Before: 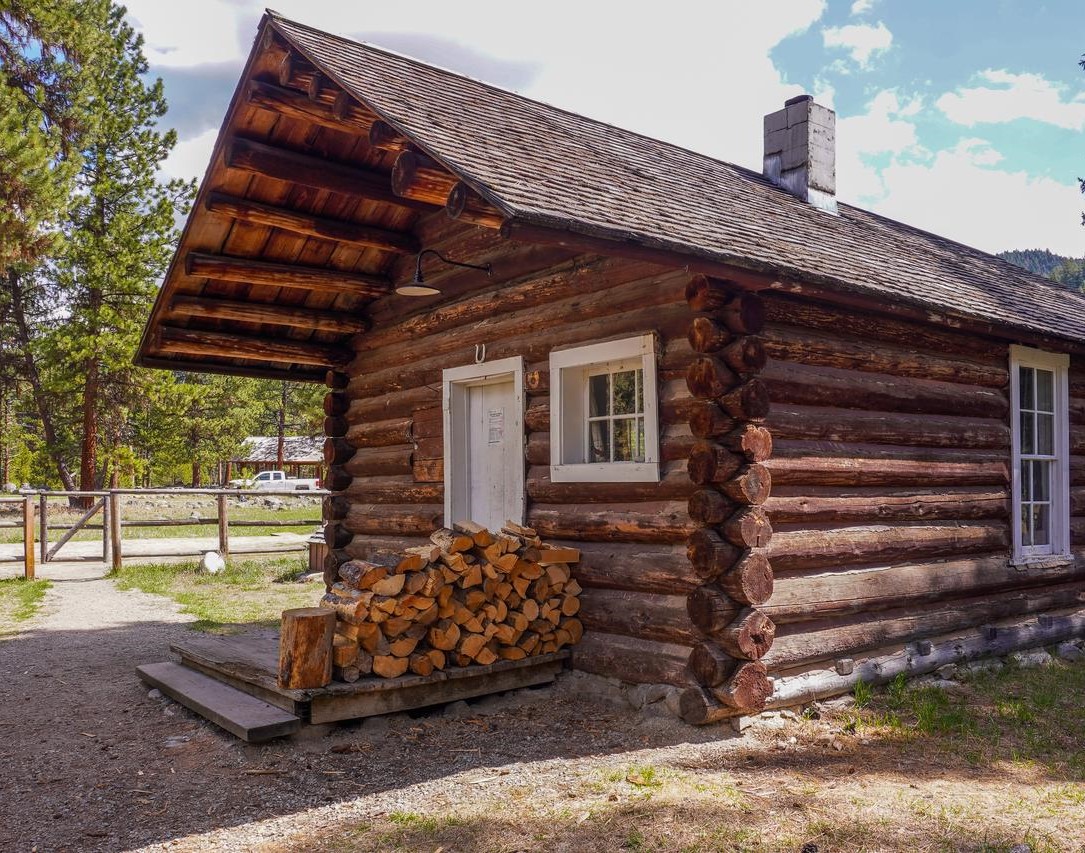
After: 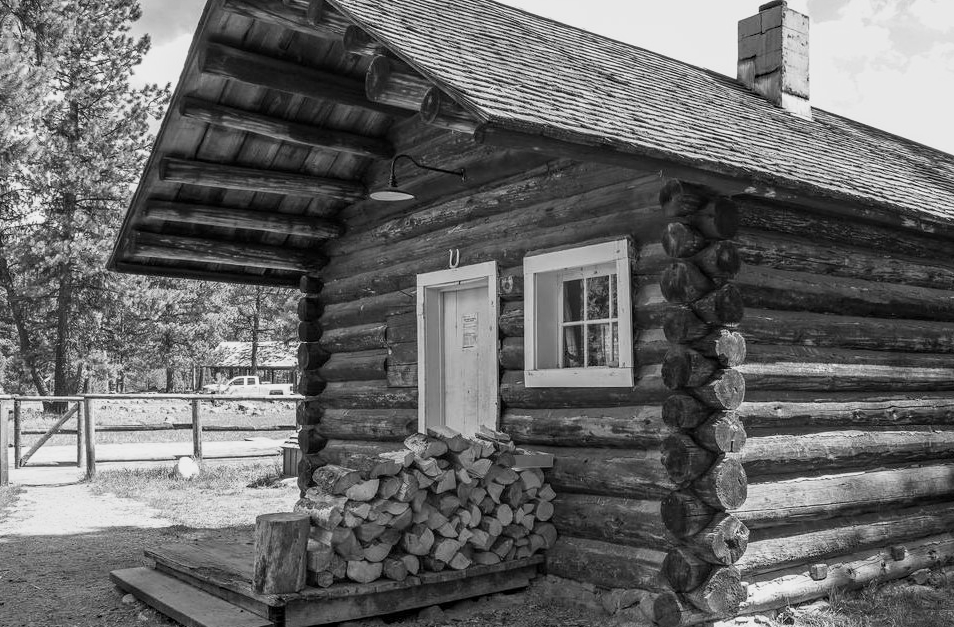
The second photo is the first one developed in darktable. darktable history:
color correction: highlights a* 10.21, highlights b* 9.79, shadows a* 8.61, shadows b* 7.88, saturation 0.8
crop and rotate: left 2.425%, top 11.305%, right 9.6%, bottom 15.08%
haze removal: compatibility mode true, adaptive false
base curve: curves: ch0 [(0, 0) (0.088, 0.125) (0.176, 0.251) (0.354, 0.501) (0.613, 0.749) (1, 0.877)], preserve colors none
color contrast: green-magenta contrast 0, blue-yellow contrast 0
white balance: red 1, blue 1
